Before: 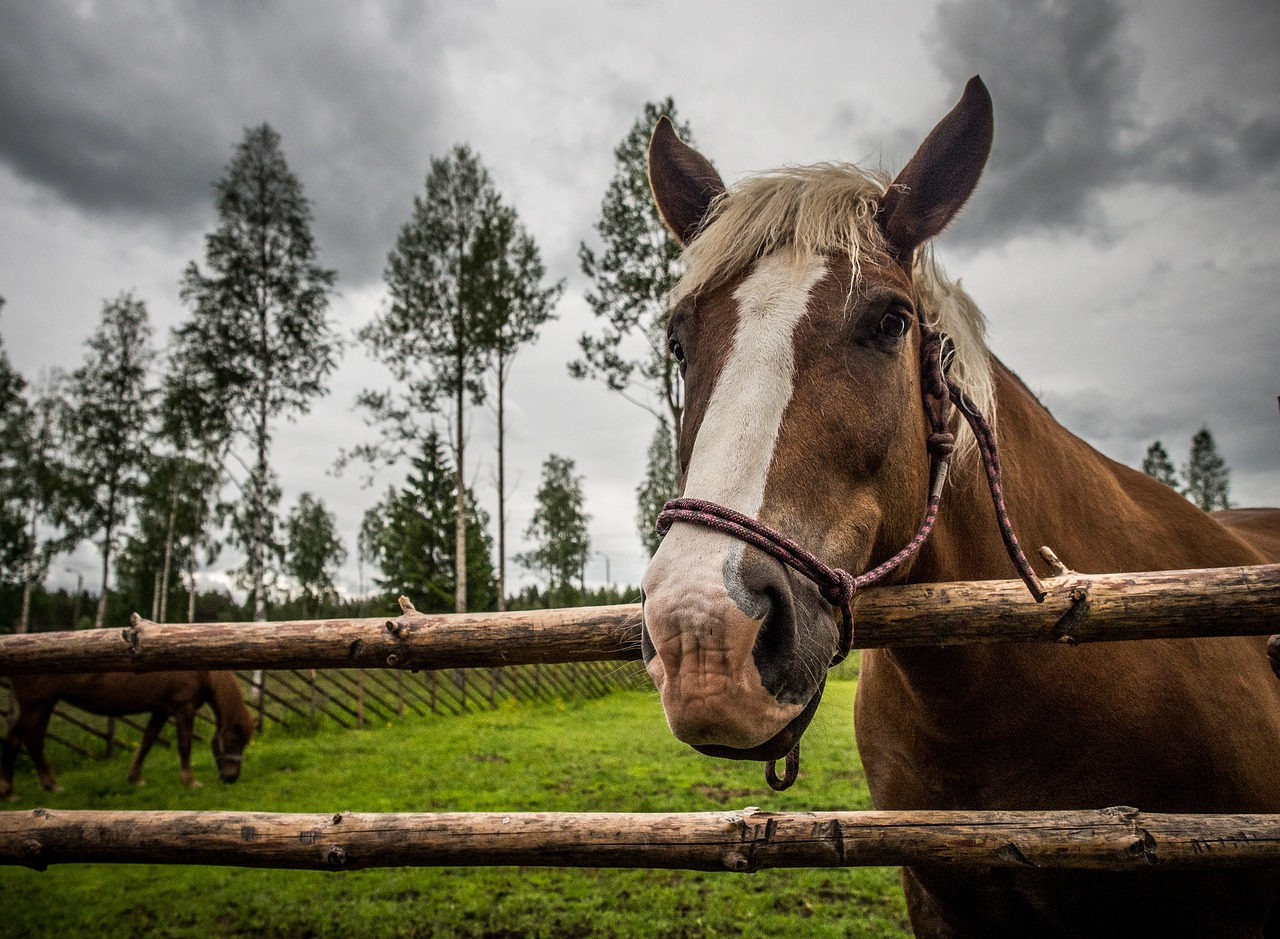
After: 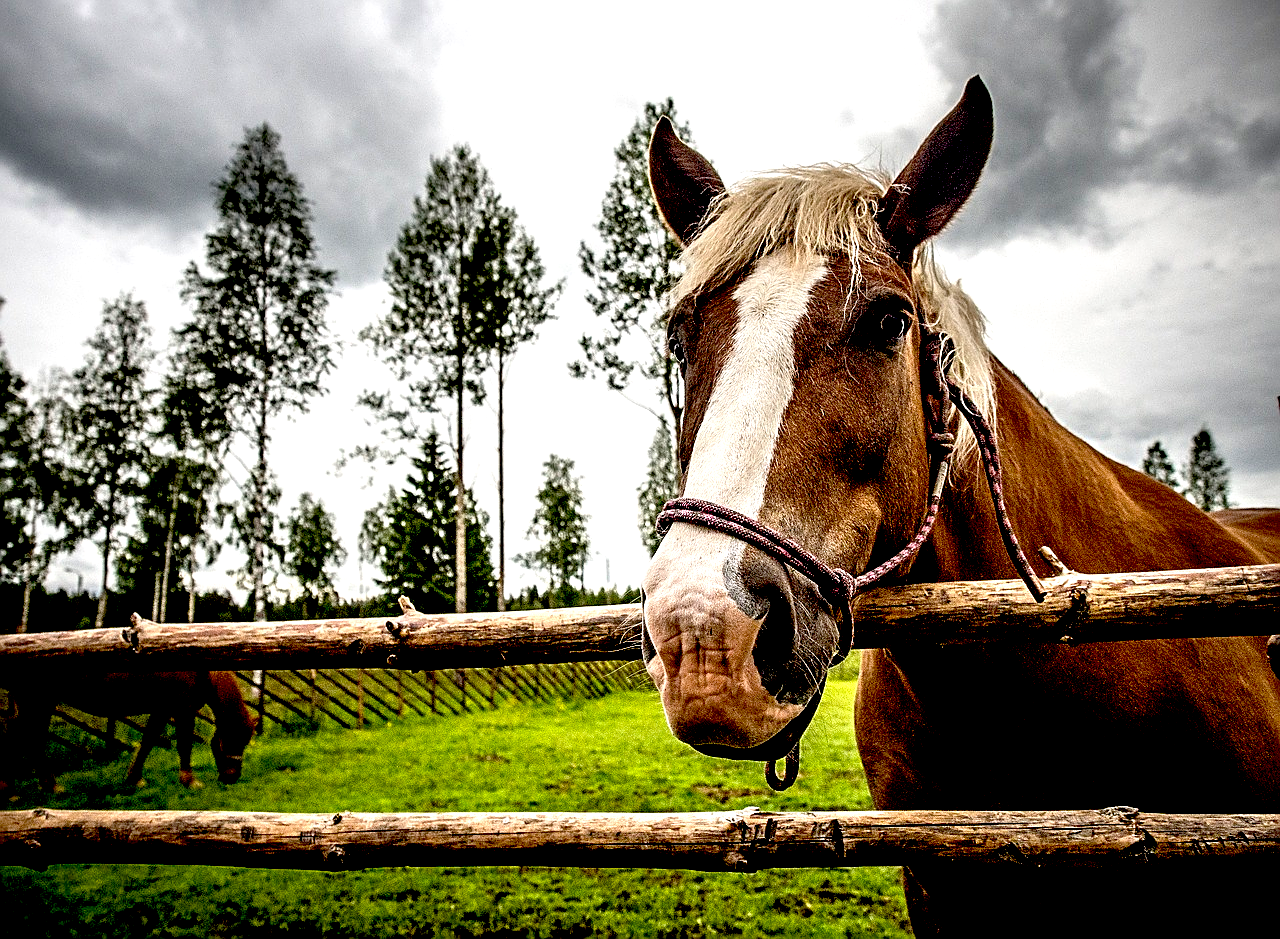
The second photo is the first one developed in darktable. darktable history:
sharpen: on, module defaults
exposure: black level correction 0.035, exposure 0.9 EV, compensate highlight preservation false
